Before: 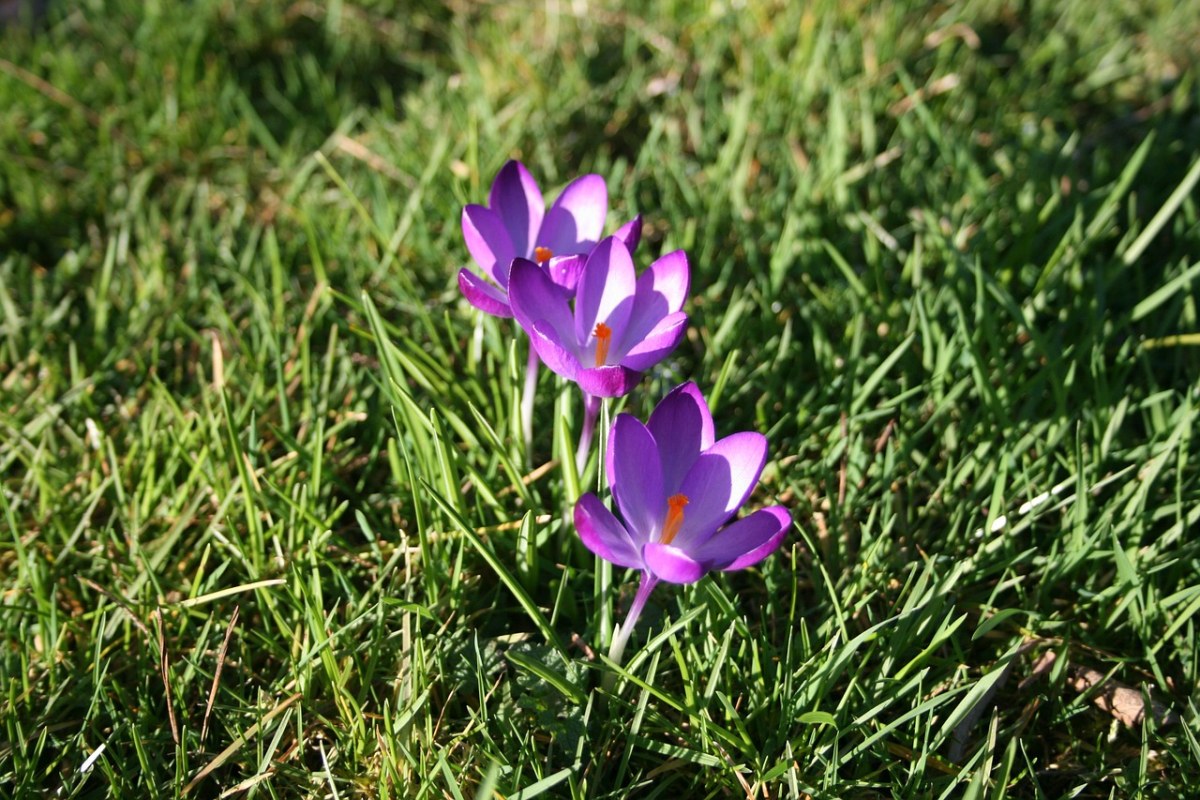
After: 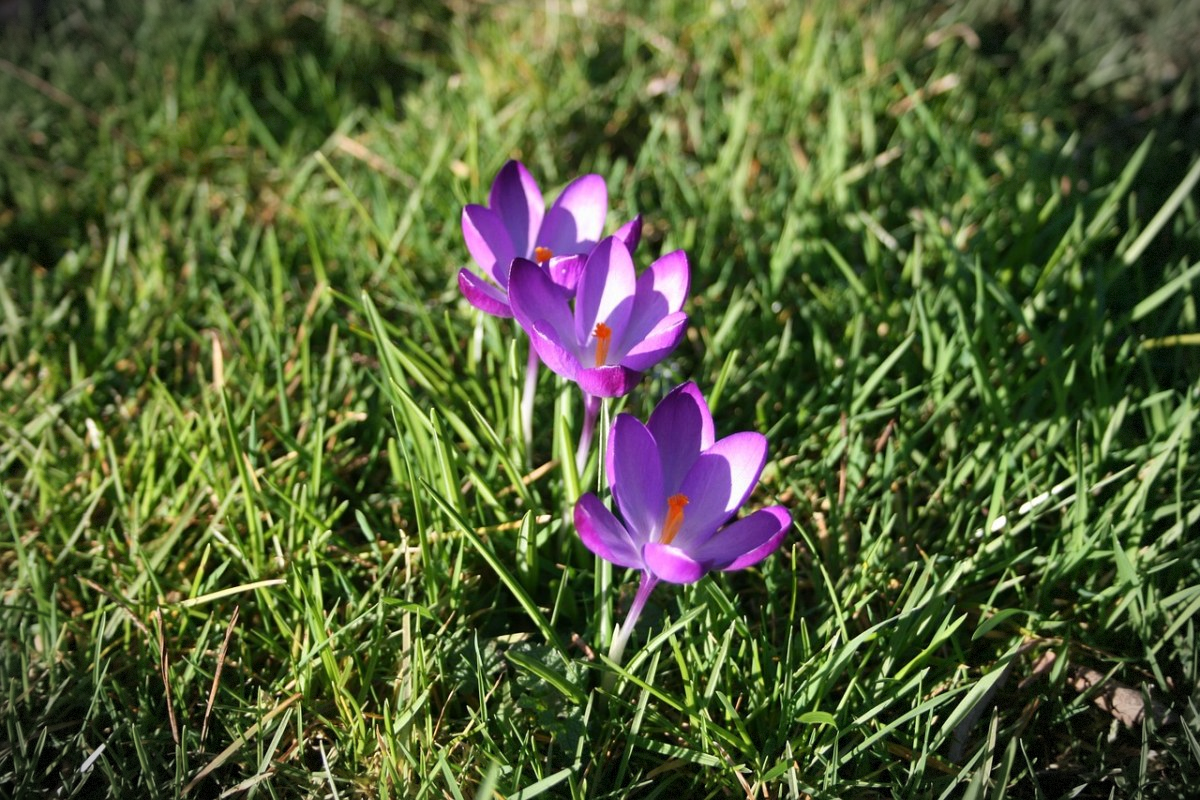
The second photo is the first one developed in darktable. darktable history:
vignetting: fall-off start 86.86%, automatic ratio true, dithering 8-bit output
